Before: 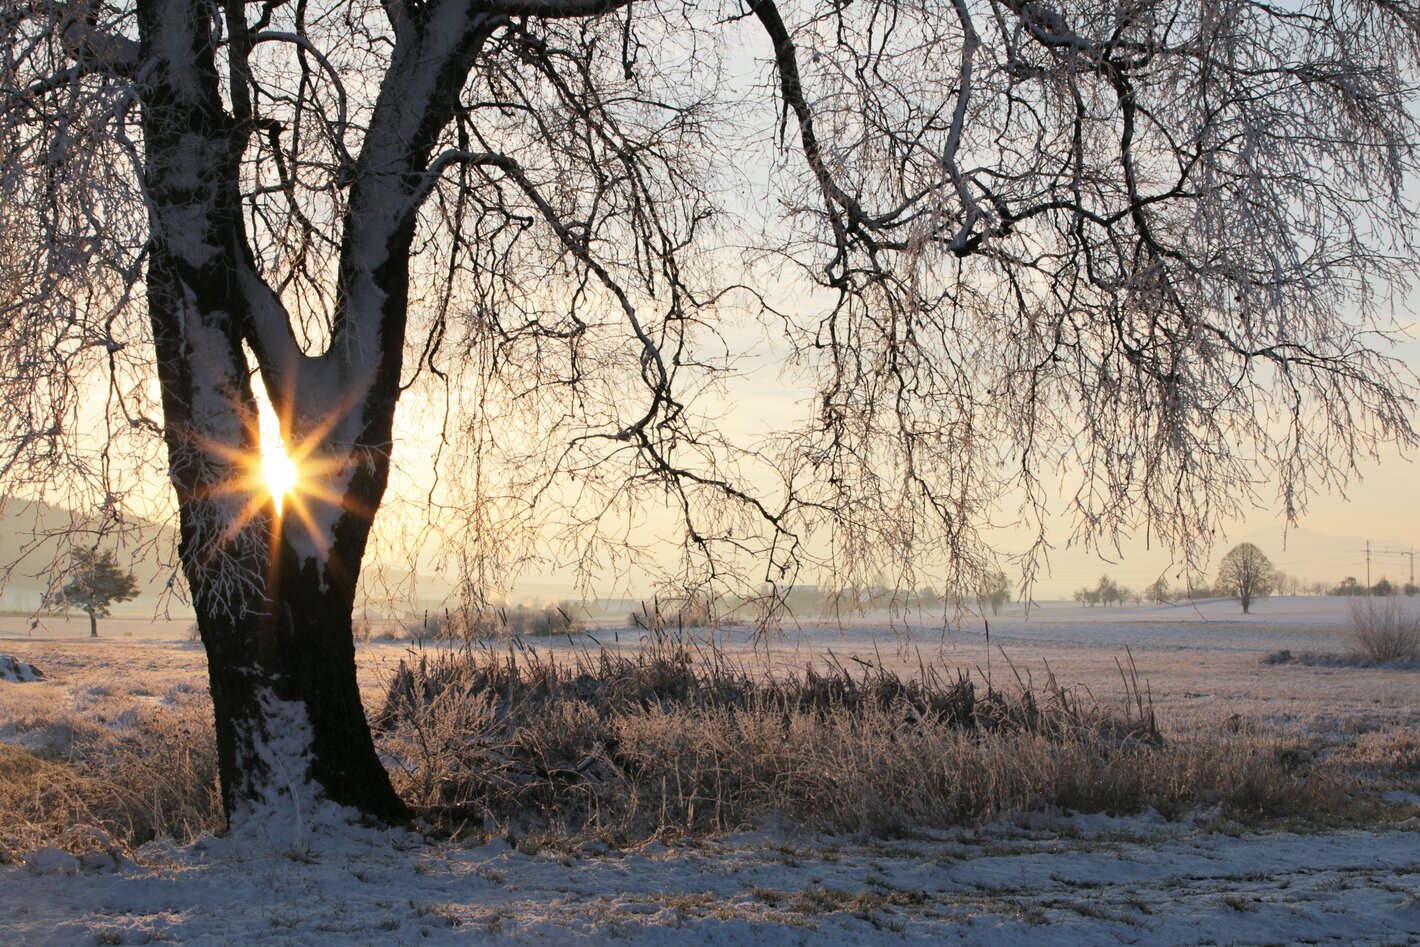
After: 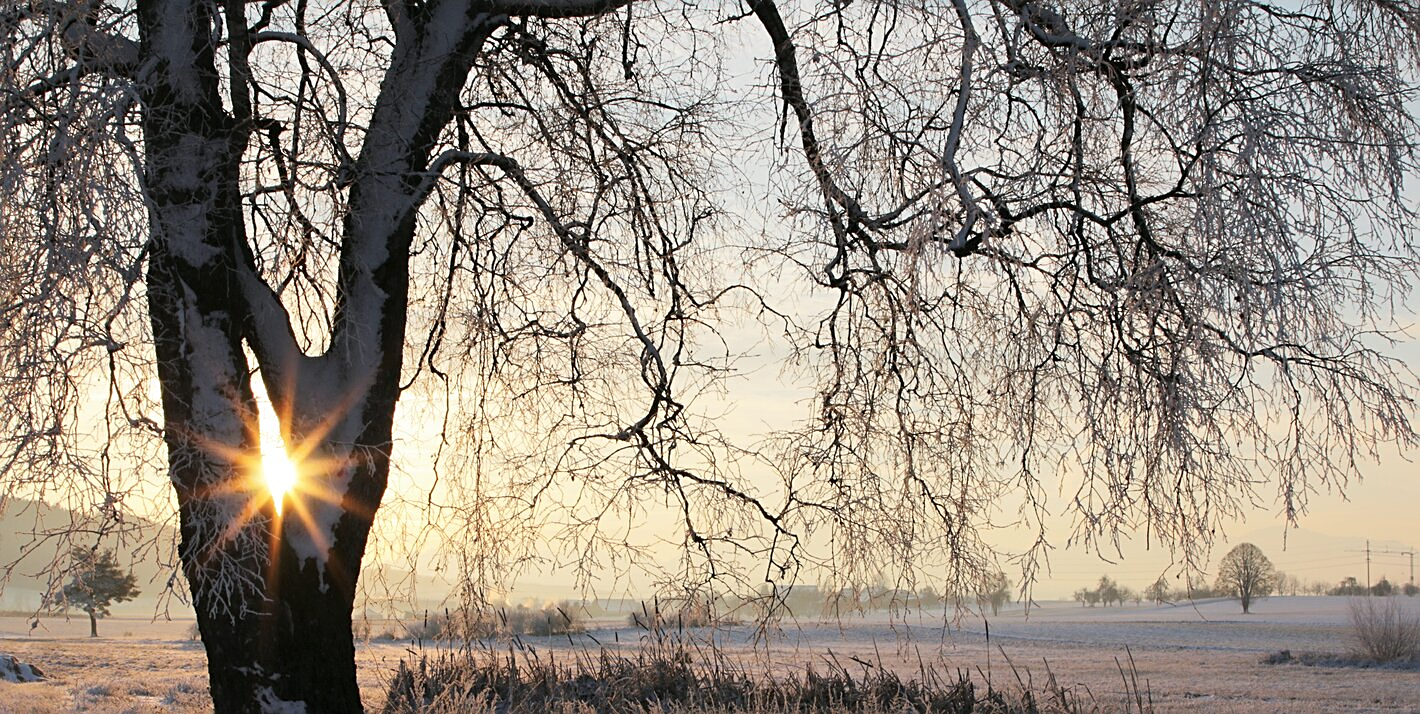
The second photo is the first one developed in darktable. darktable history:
crop: bottom 24.522%
sharpen: on, module defaults
